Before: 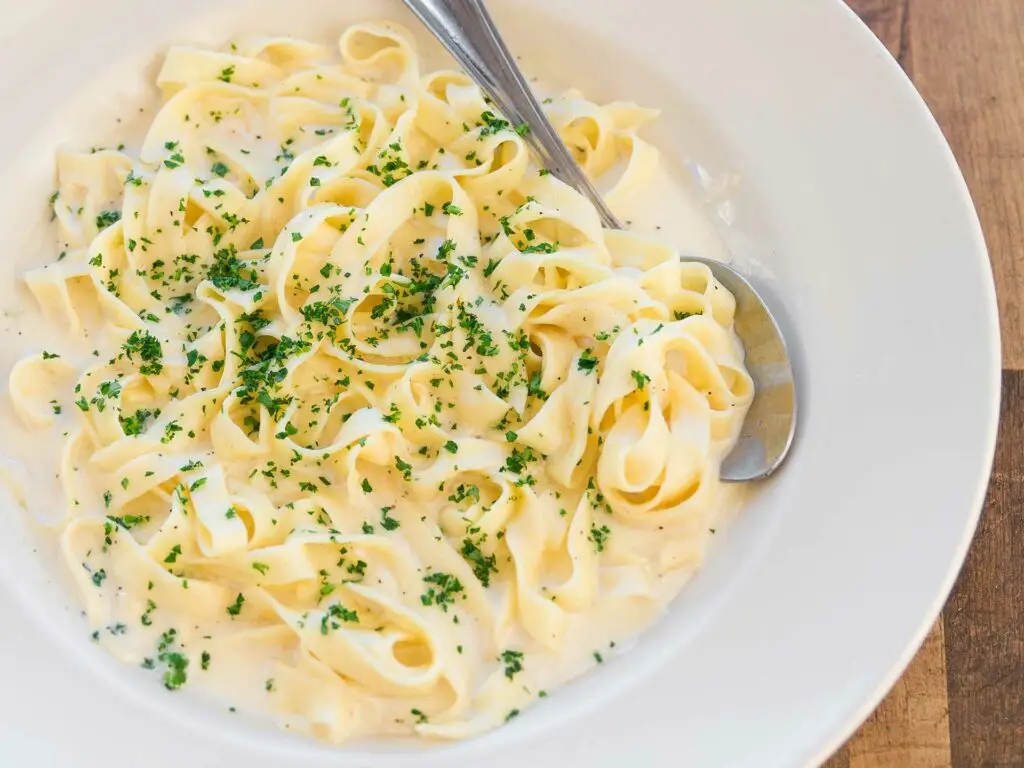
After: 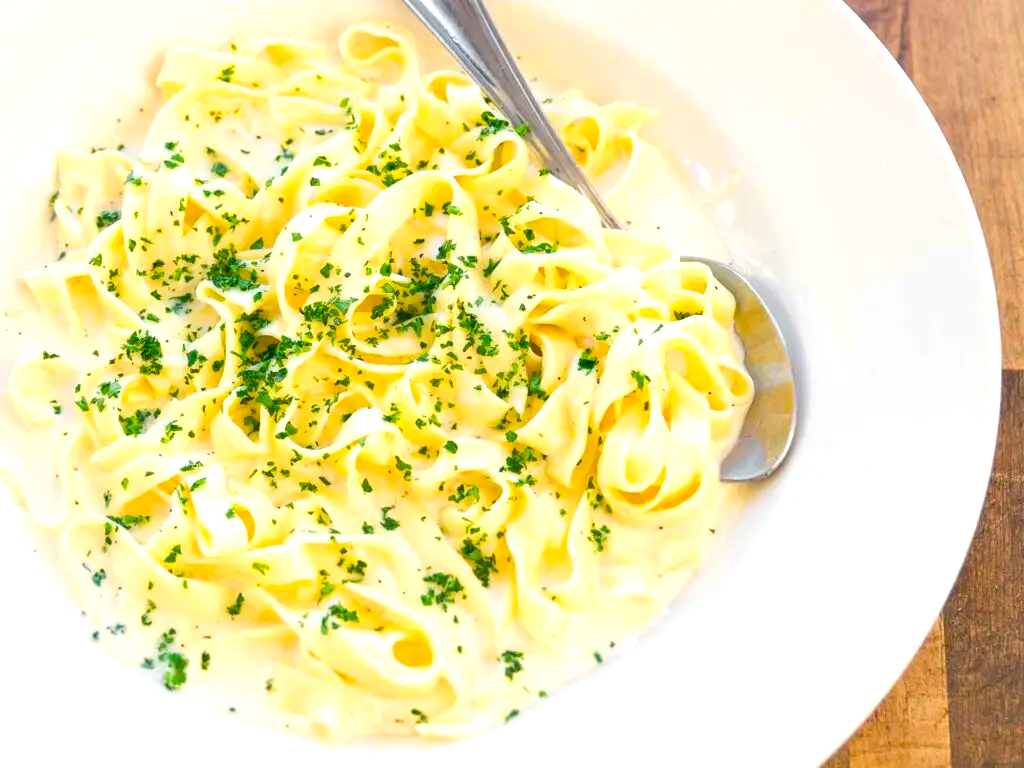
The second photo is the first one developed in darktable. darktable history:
color balance rgb: shadows lift › chroma 2.046%, shadows lift › hue 250.9°, perceptual saturation grading › global saturation 30.878%
exposure: exposure 0.571 EV, compensate highlight preservation false
